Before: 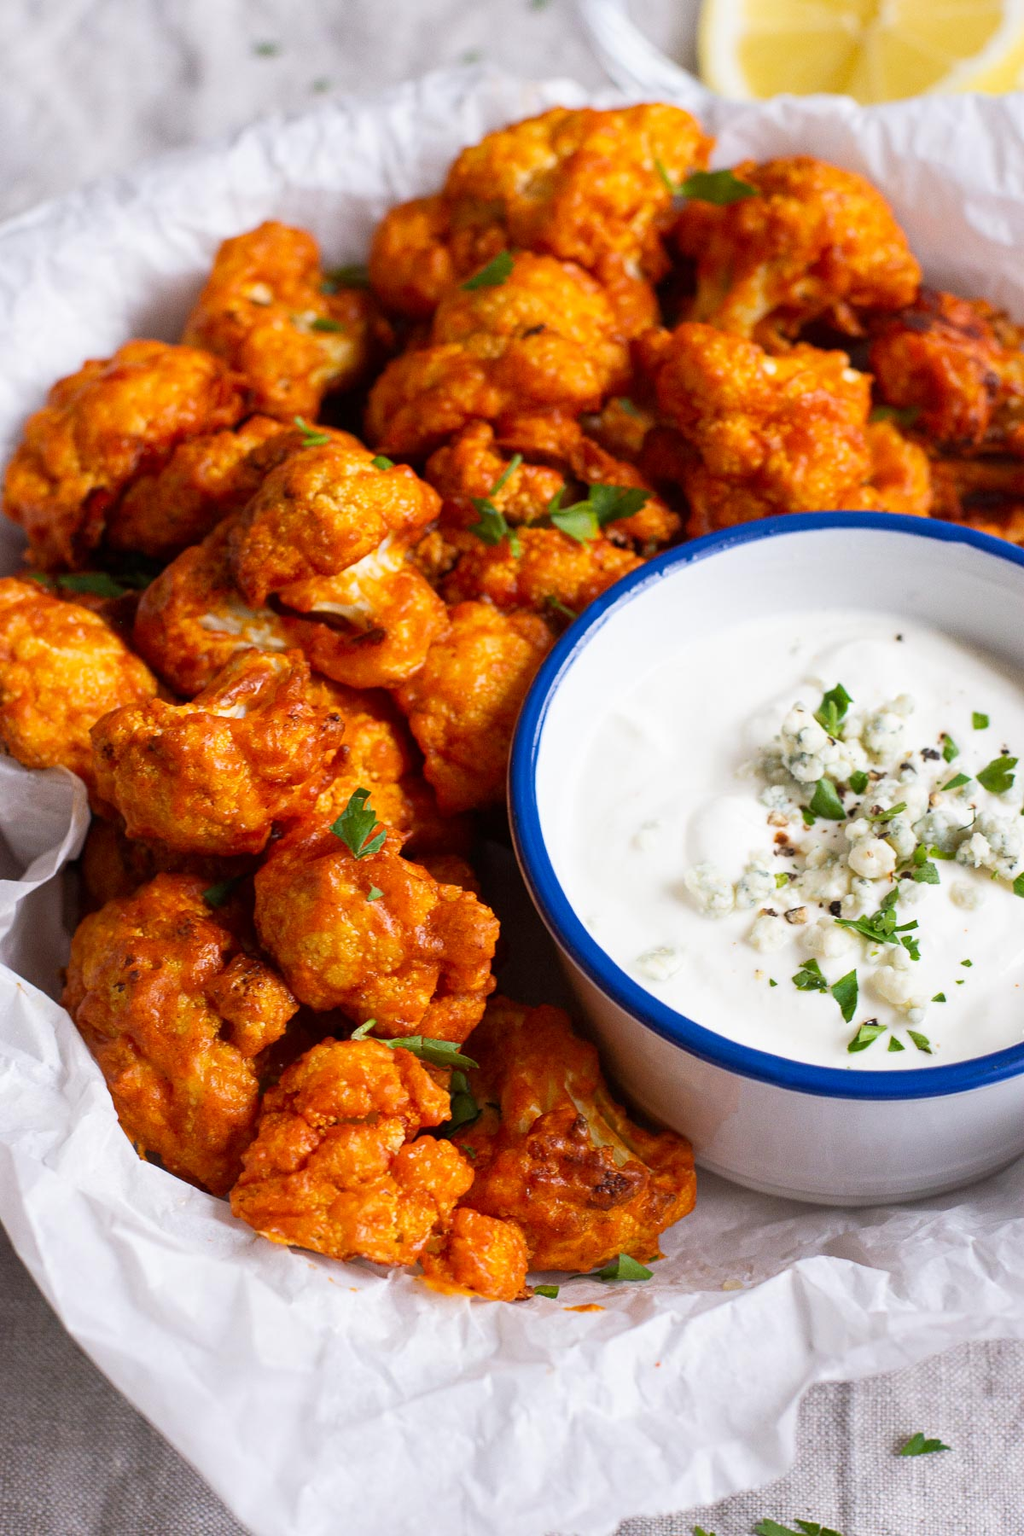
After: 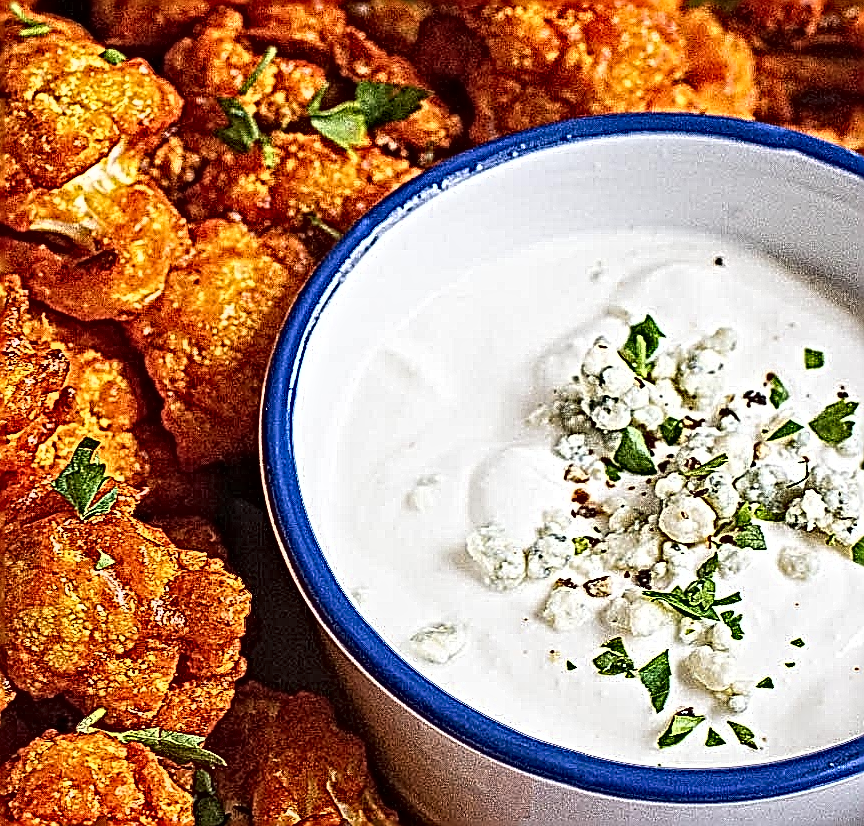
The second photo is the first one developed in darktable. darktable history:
crop and rotate: left 27.938%, top 27.046%, bottom 27.046%
sharpen: amount 1.861
contrast equalizer: octaves 7, y [[0.406, 0.494, 0.589, 0.753, 0.877, 0.999], [0.5 ×6], [0.5 ×6], [0 ×6], [0 ×6]]
fill light: on, module defaults
